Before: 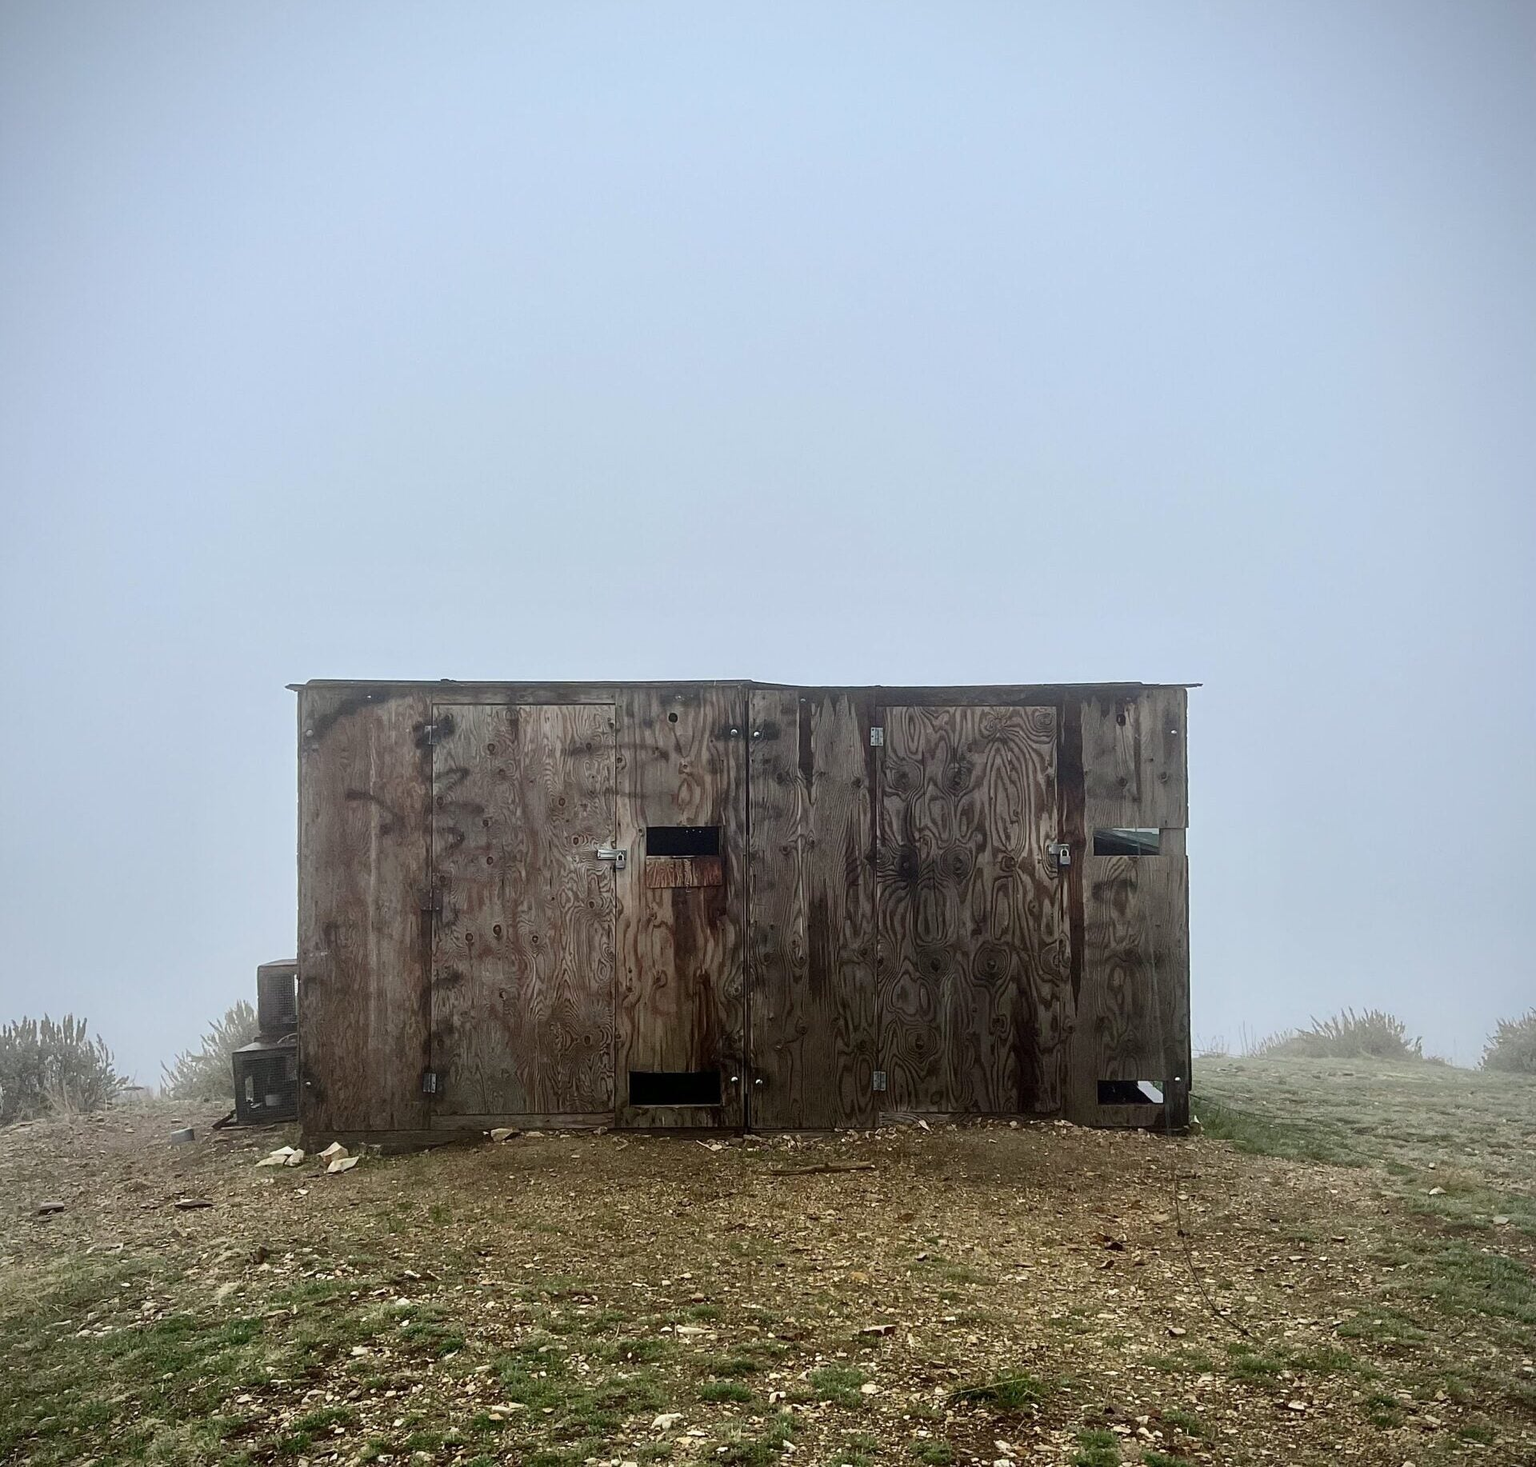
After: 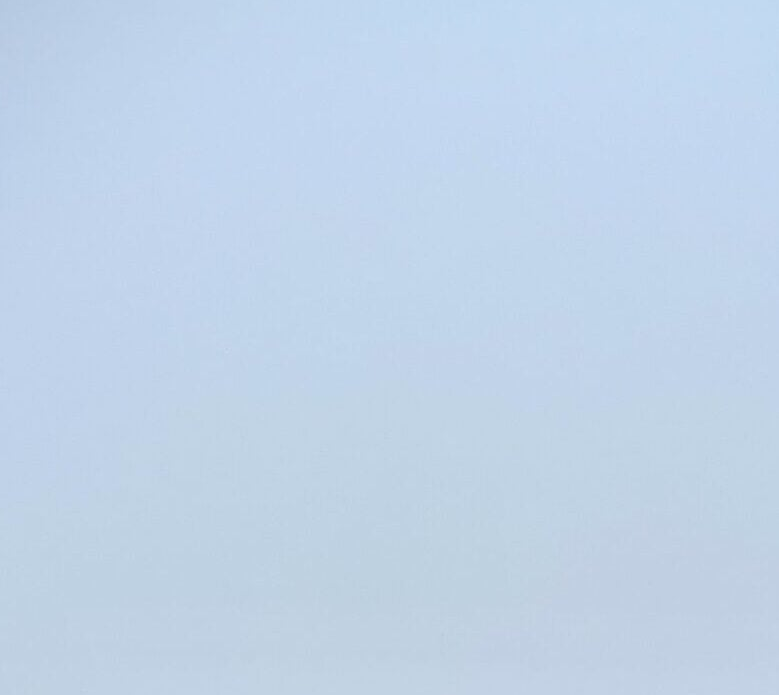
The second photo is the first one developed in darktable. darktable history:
crop: left 15.452%, top 5.459%, right 43.956%, bottom 56.62%
sharpen: amount 0.2
